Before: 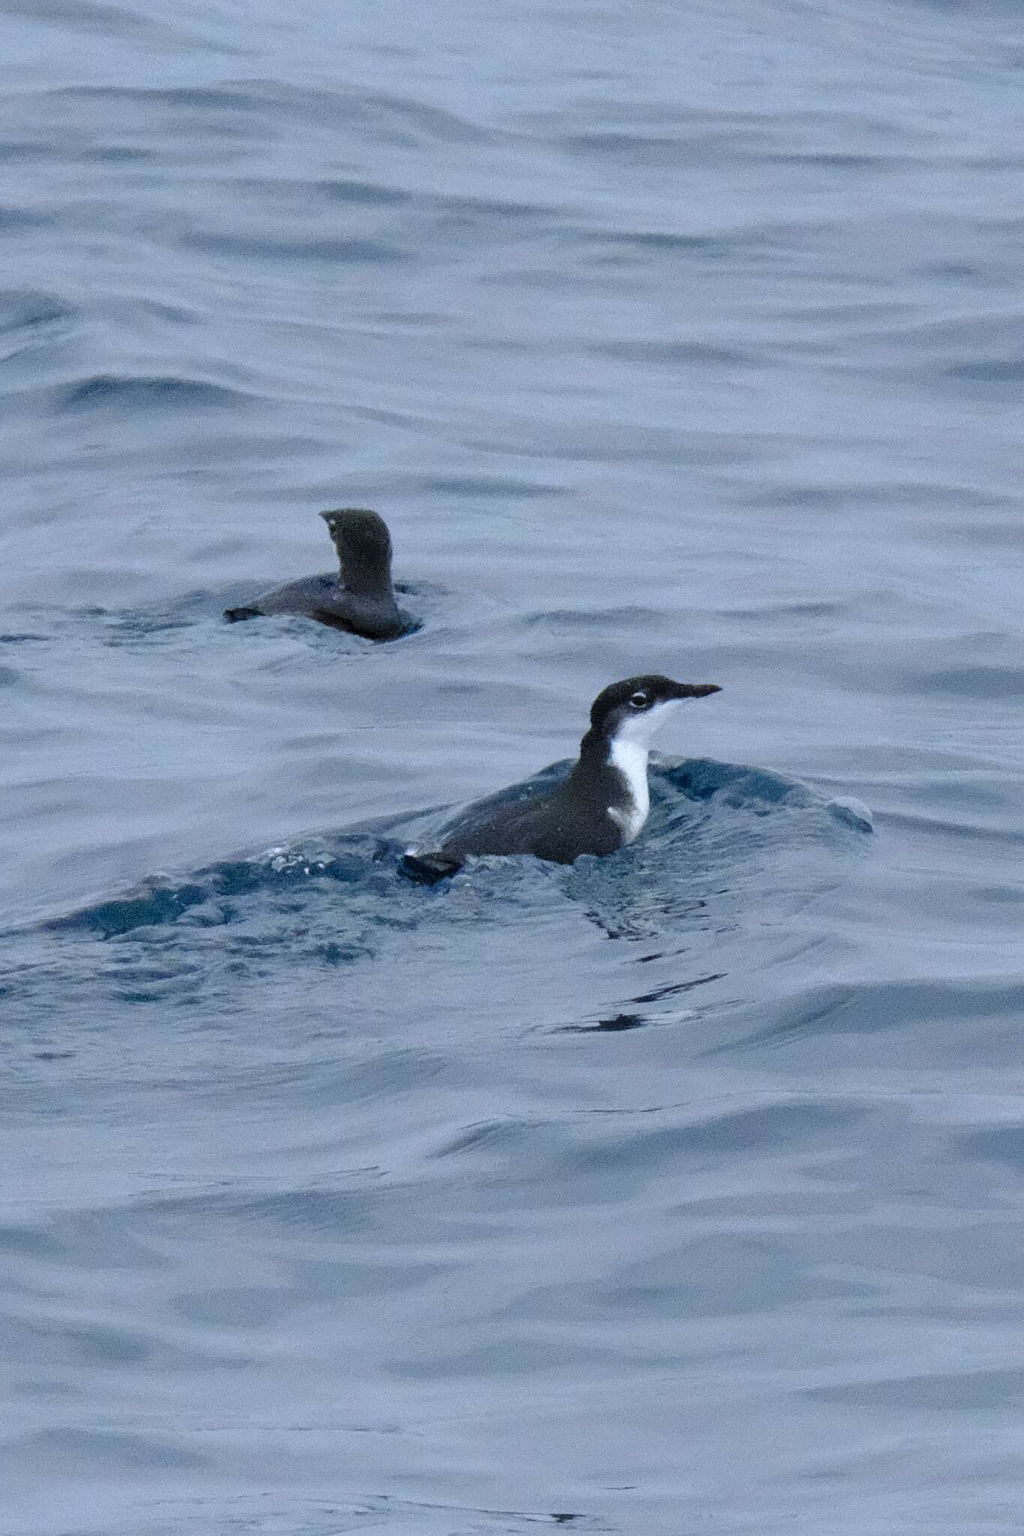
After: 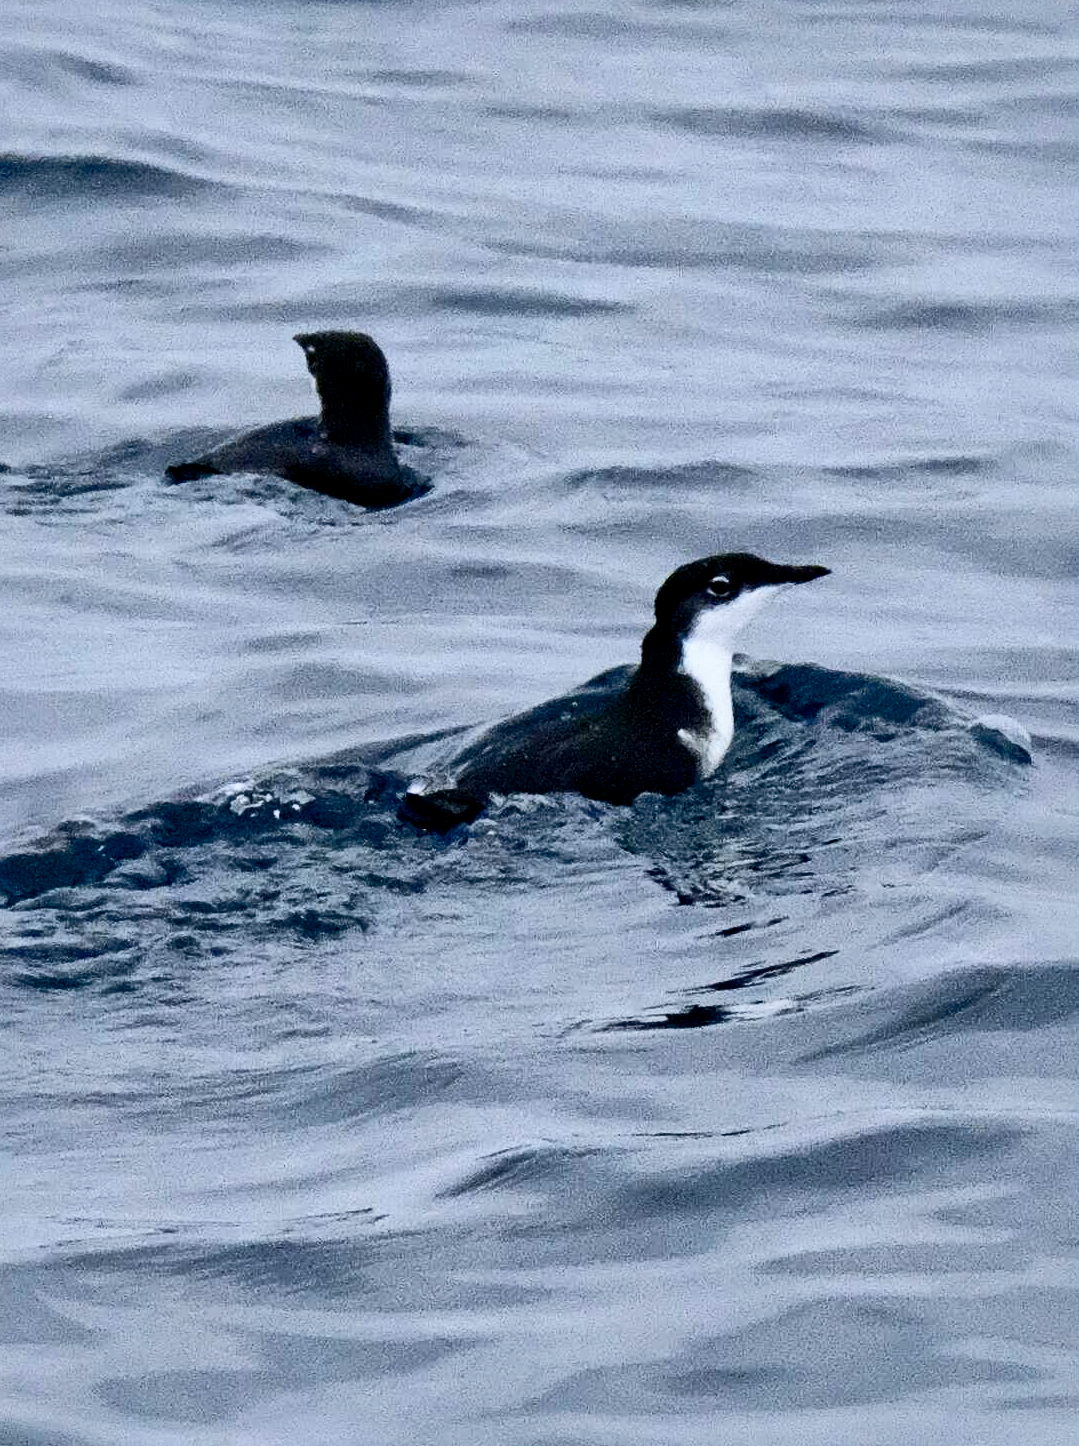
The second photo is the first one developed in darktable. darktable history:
haze removal: adaptive false
crop: left 9.676%, top 16.989%, right 11.269%, bottom 12.366%
local contrast: mode bilateral grid, contrast 19, coarseness 49, detail 120%, midtone range 0.2
shadows and highlights: on, module defaults
filmic rgb: black relative exposure -5.12 EV, white relative exposure 3.99 EV, hardness 2.9, contrast 1.194, highlights saturation mix -29.09%
contrast brightness saturation: contrast 0.486, saturation -0.081
